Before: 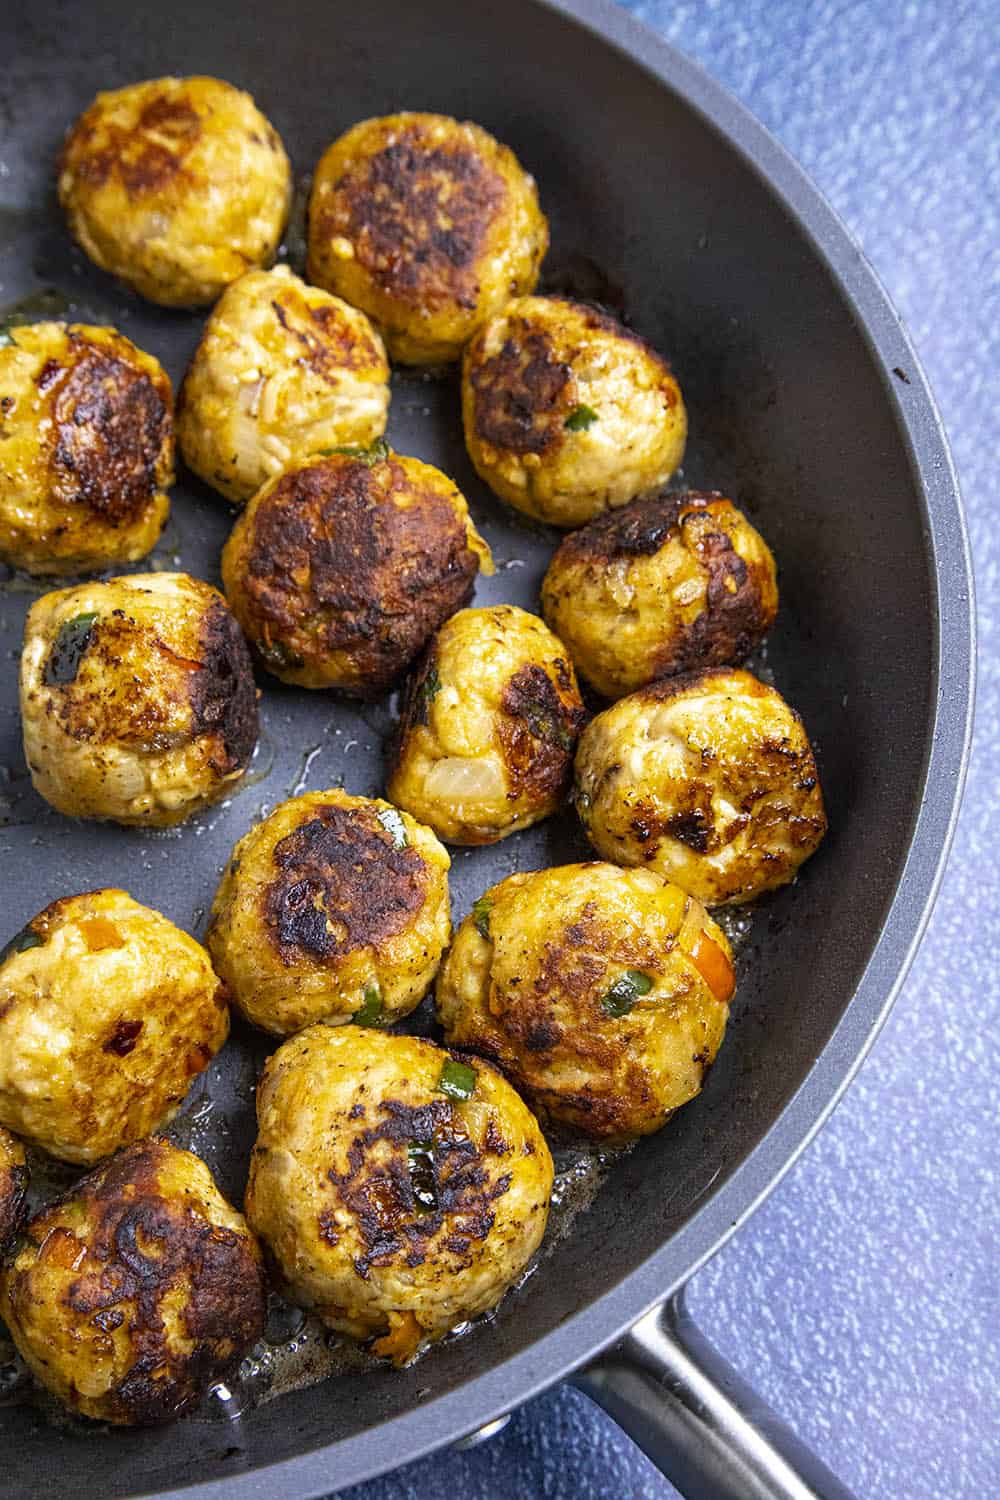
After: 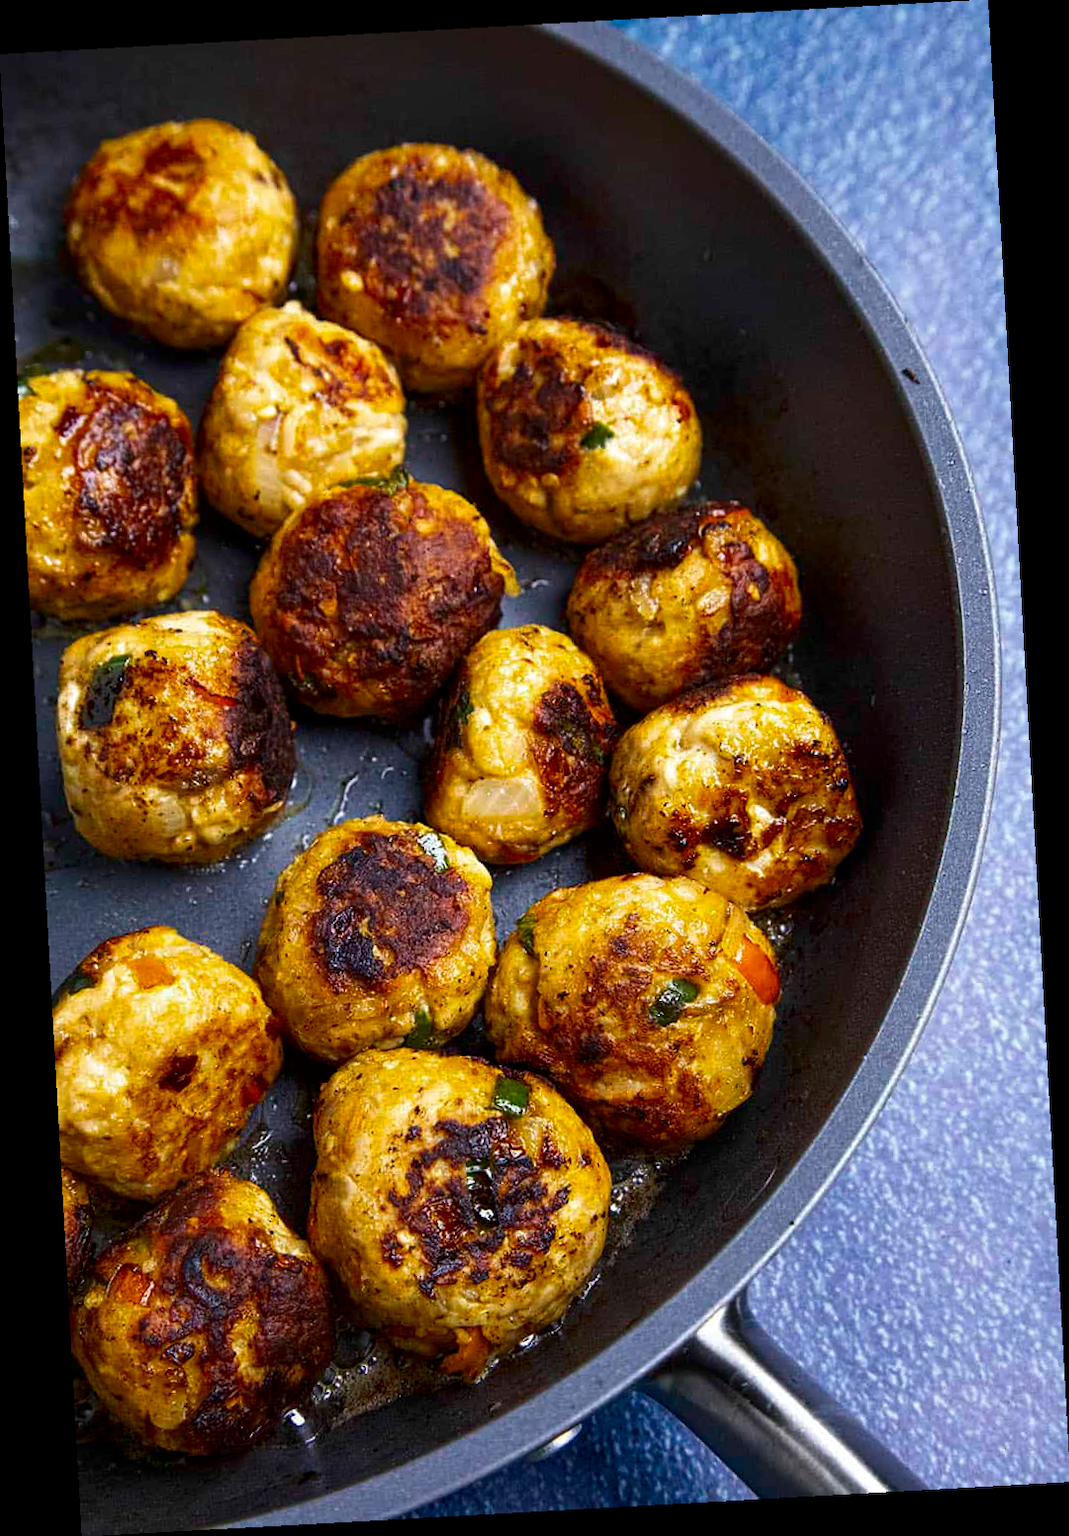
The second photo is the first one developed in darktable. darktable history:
tone equalizer: on, module defaults
contrast brightness saturation: brightness -0.2, saturation 0.08
rotate and perspective: rotation -3.18°, automatic cropping off
